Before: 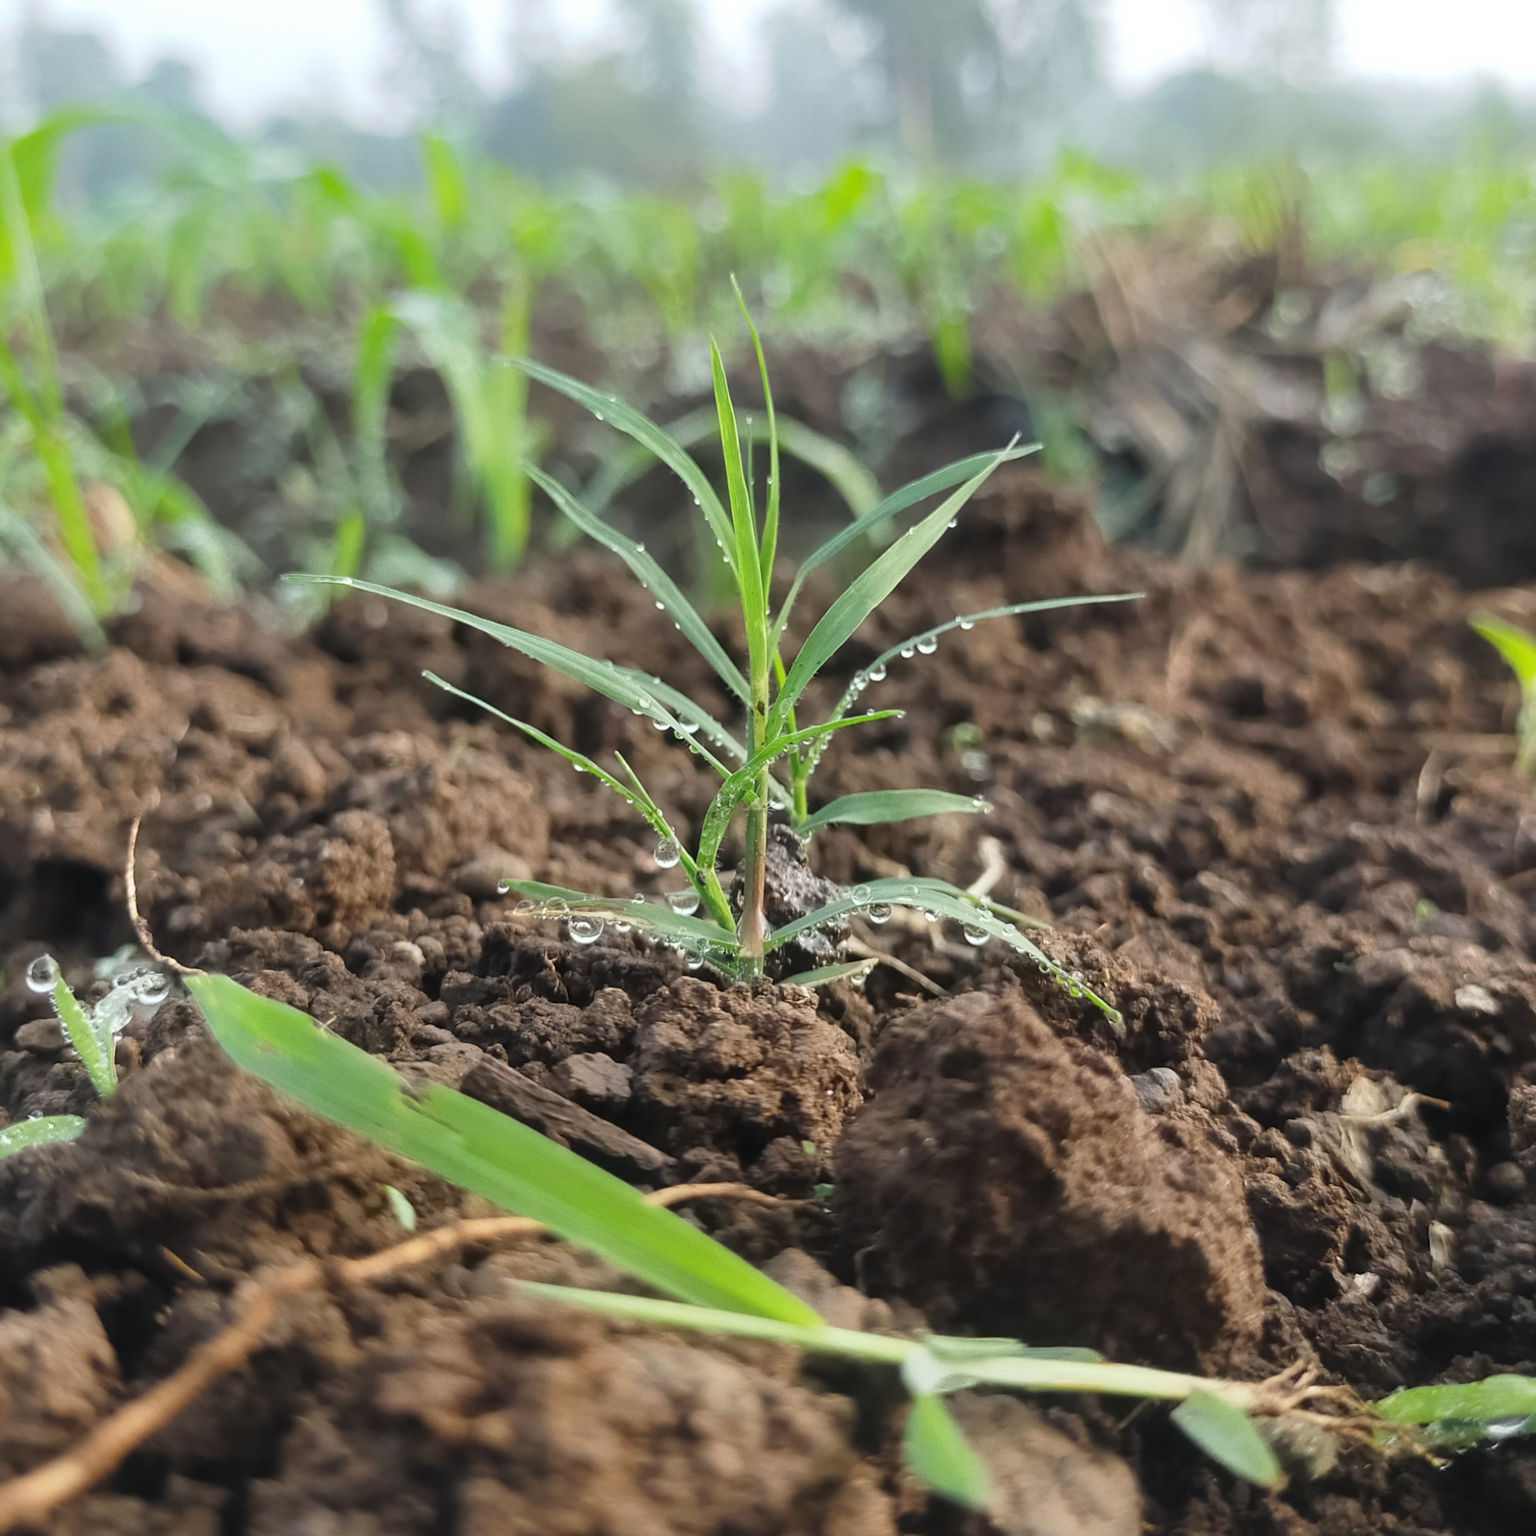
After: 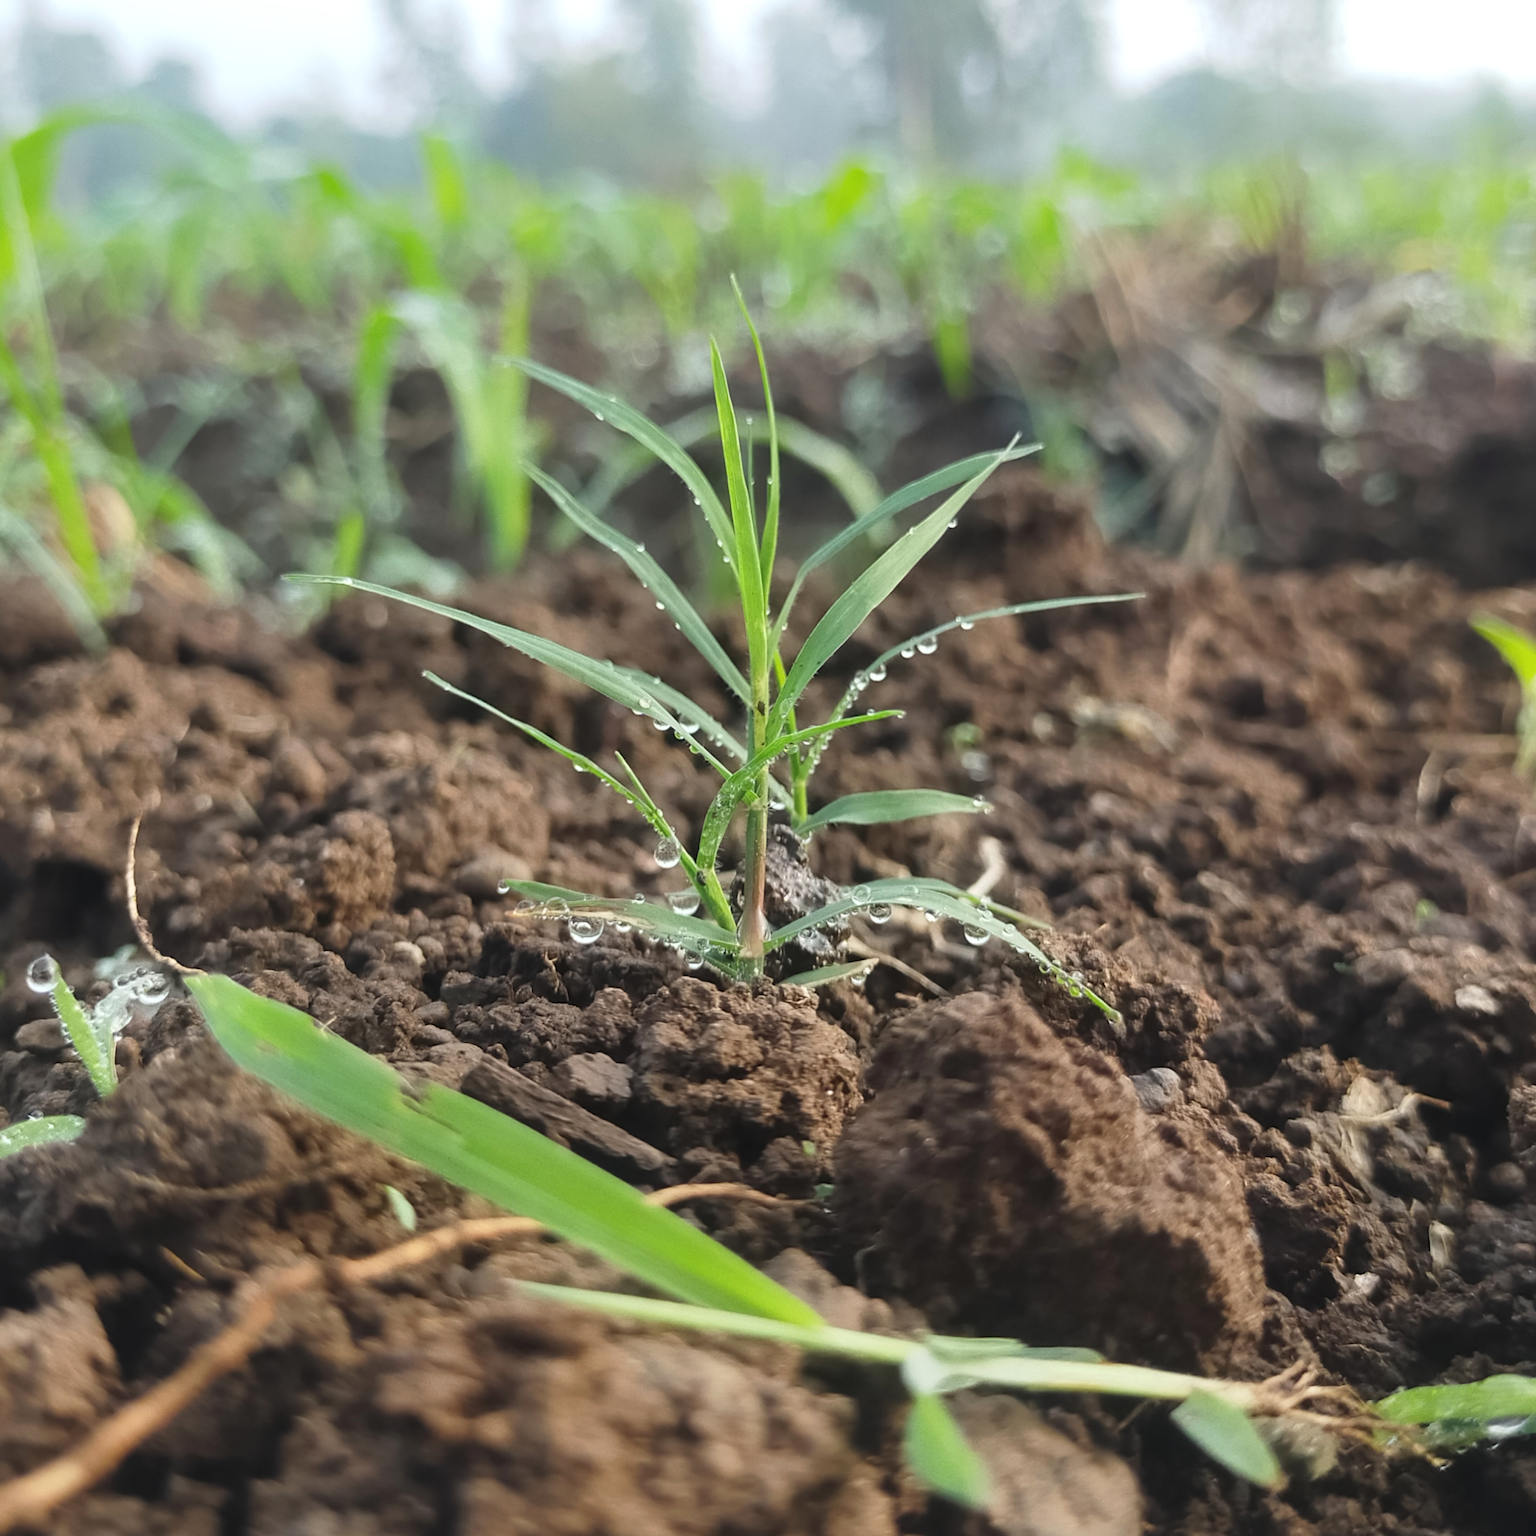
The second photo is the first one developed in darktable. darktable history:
exposure: black level correction -0.003, exposure 0.037 EV, compensate exposure bias true, compensate highlight preservation false
